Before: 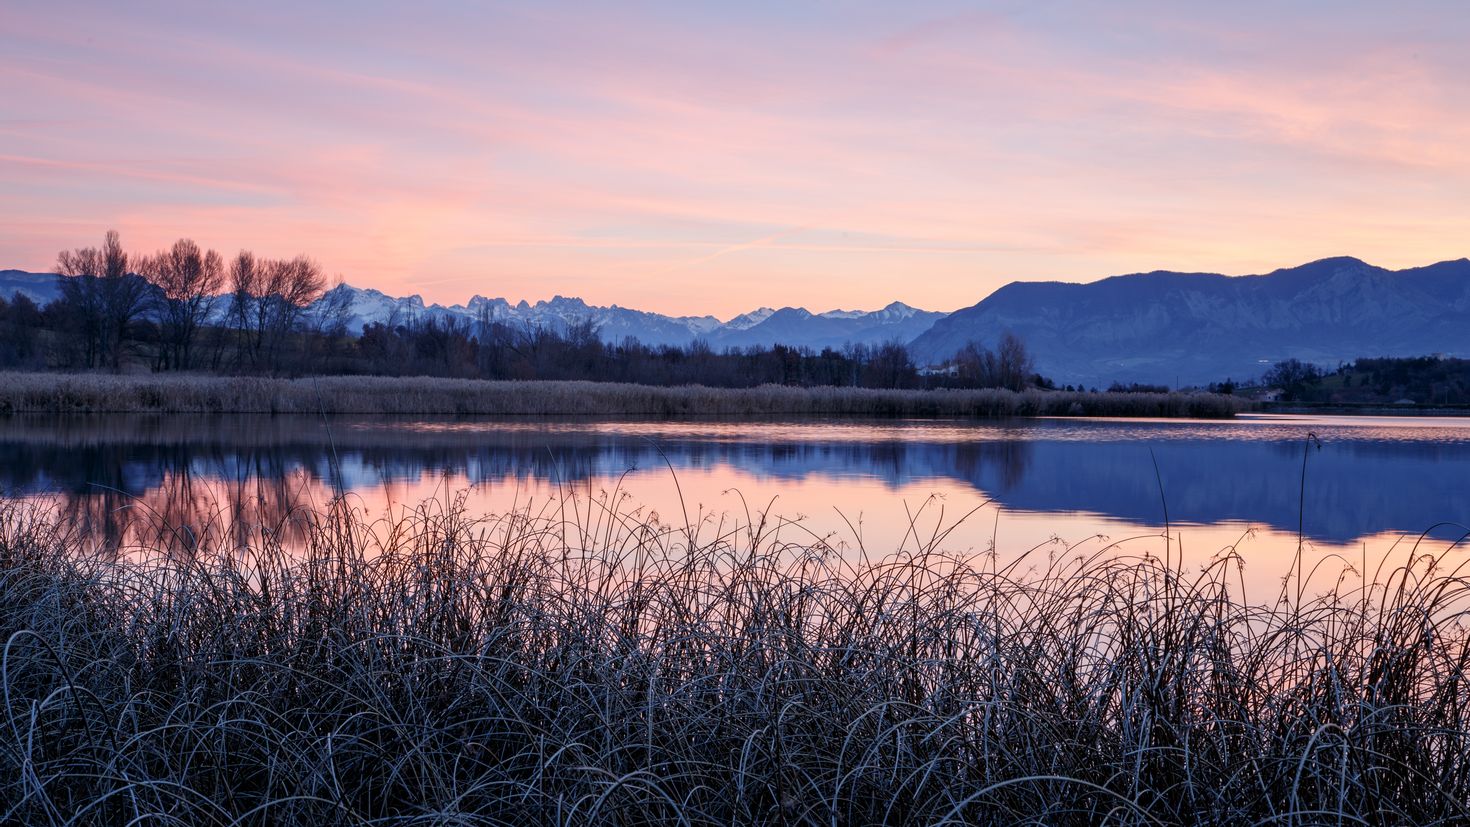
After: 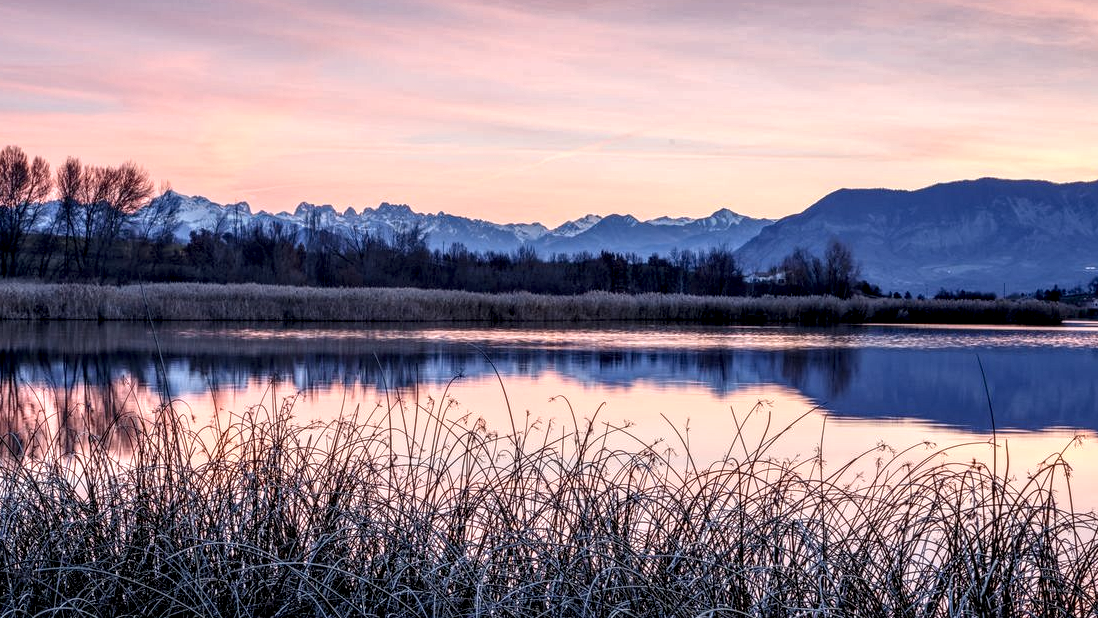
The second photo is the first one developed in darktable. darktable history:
crop and rotate: left 11.831%, top 11.346%, right 13.429%, bottom 13.899%
local contrast: highlights 79%, shadows 56%, detail 175%, midtone range 0.428
shadows and highlights: radius 171.16, shadows 27, white point adjustment 3.13, highlights -67.95, soften with gaussian
